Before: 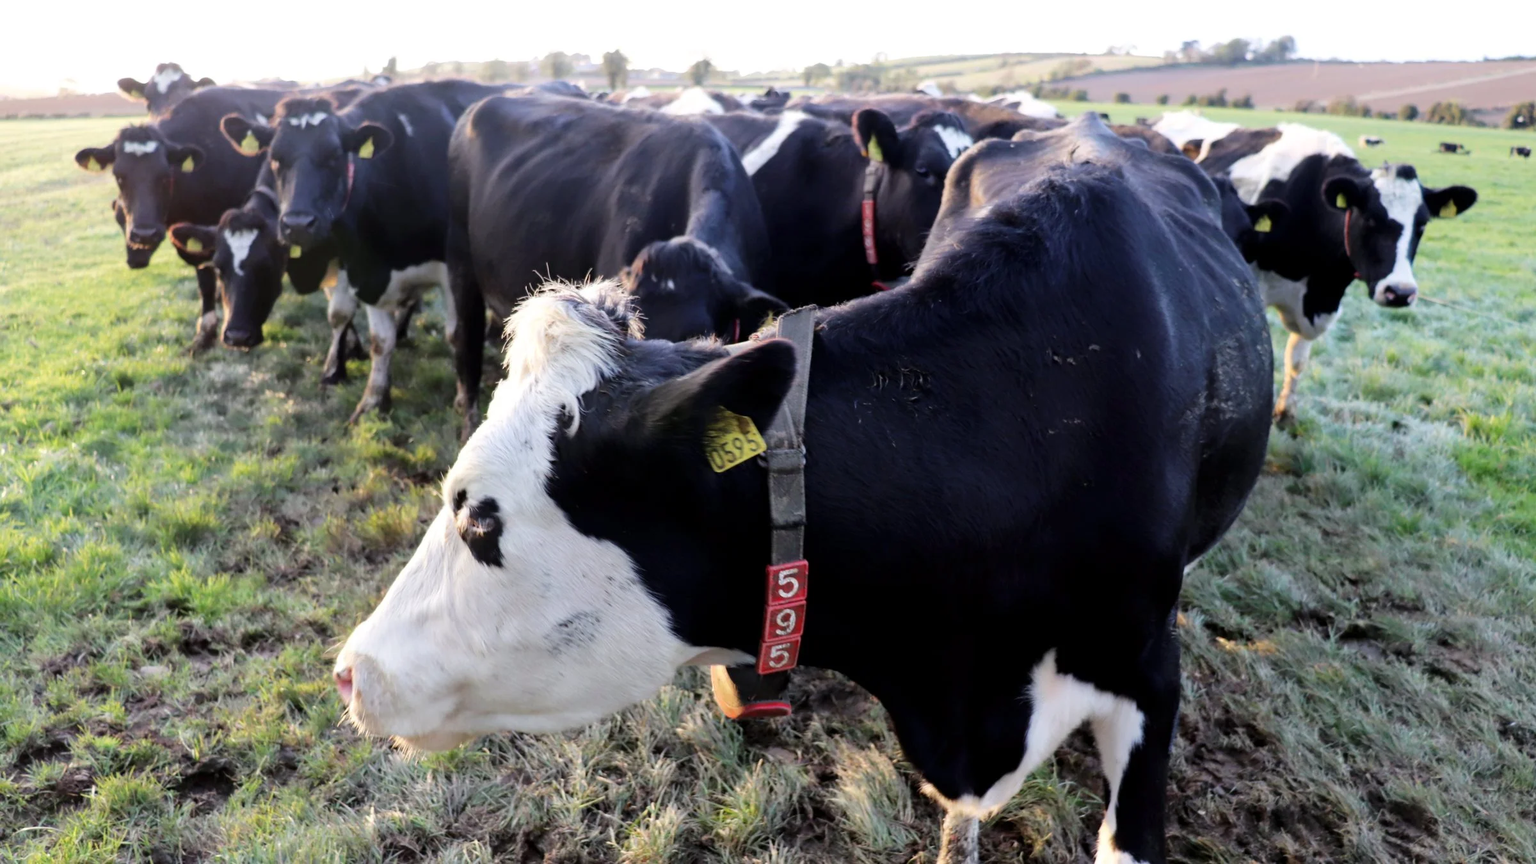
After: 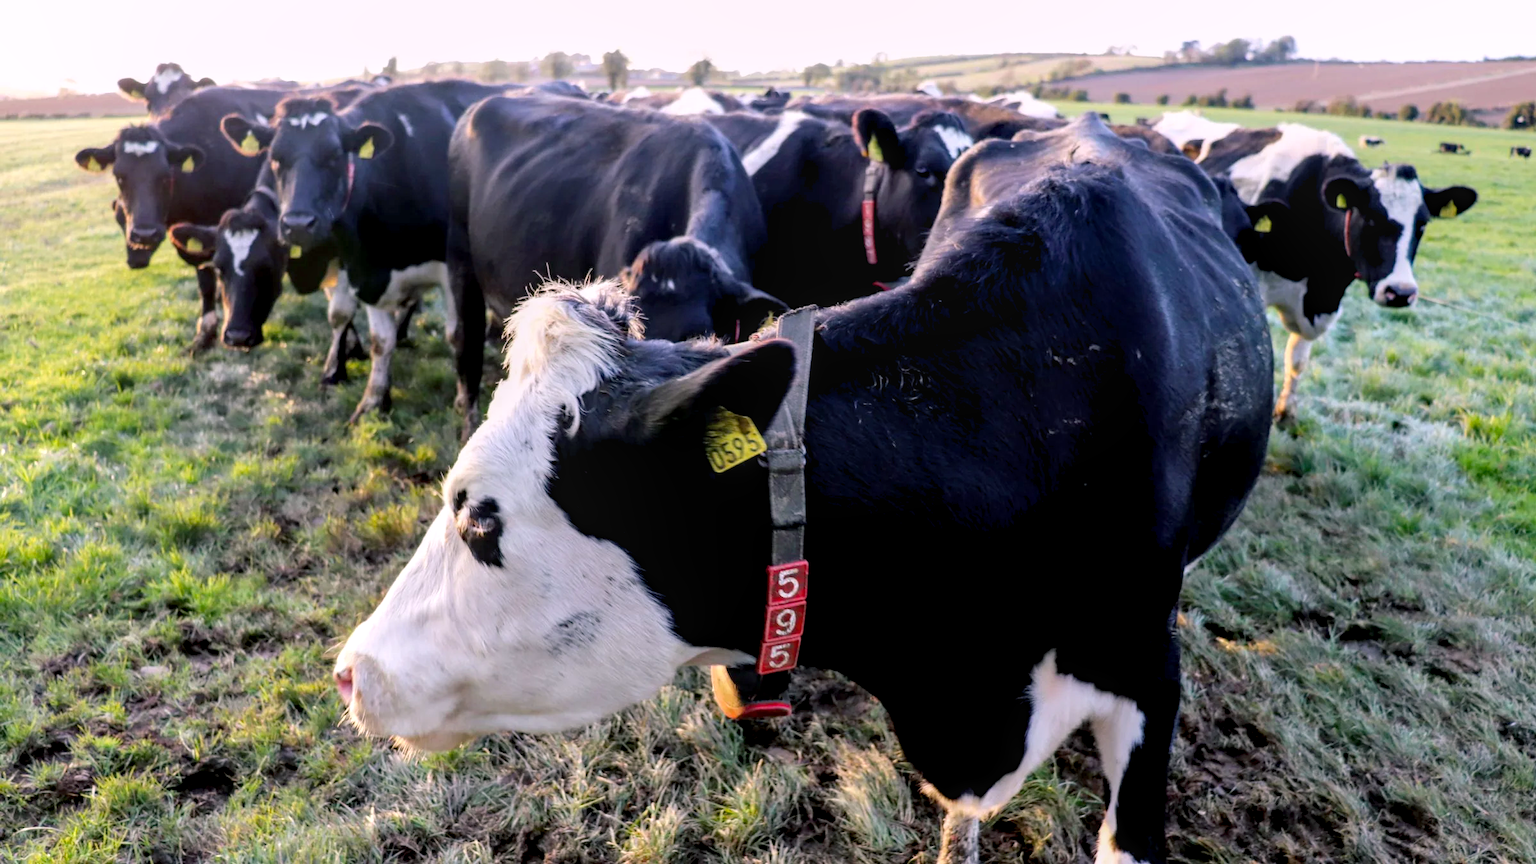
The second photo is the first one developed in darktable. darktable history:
color balance rgb: shadows lift › chroma 2%, shadows lift › hue 217.2°, power › chroma 0.25%, power › hue 60°, highlights gain › chroma 1.5%, highlights gain › hue 309.6°, global offset › luminance -0.5%, perceptual saturation grading › global saturation 15%, global vibrance 20%
local contrast: detail 130%
